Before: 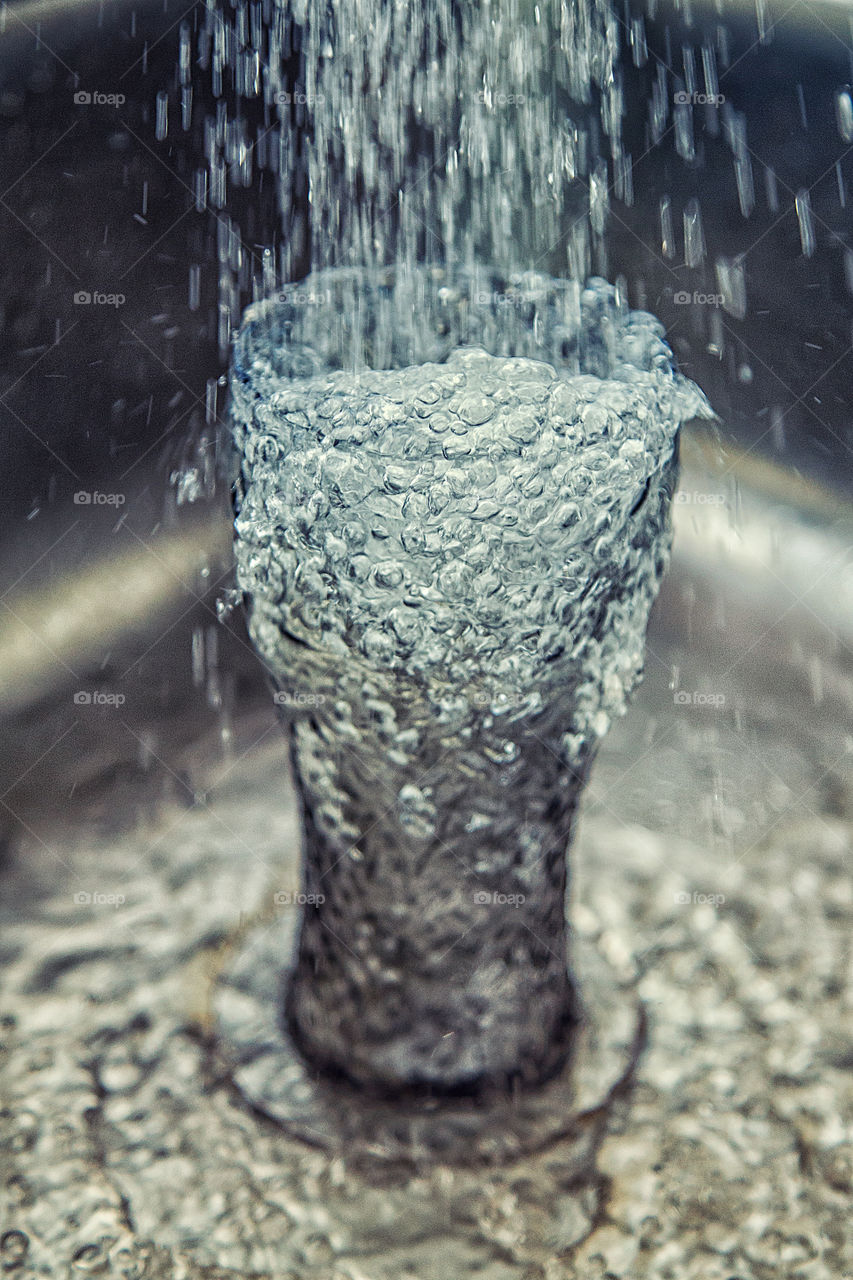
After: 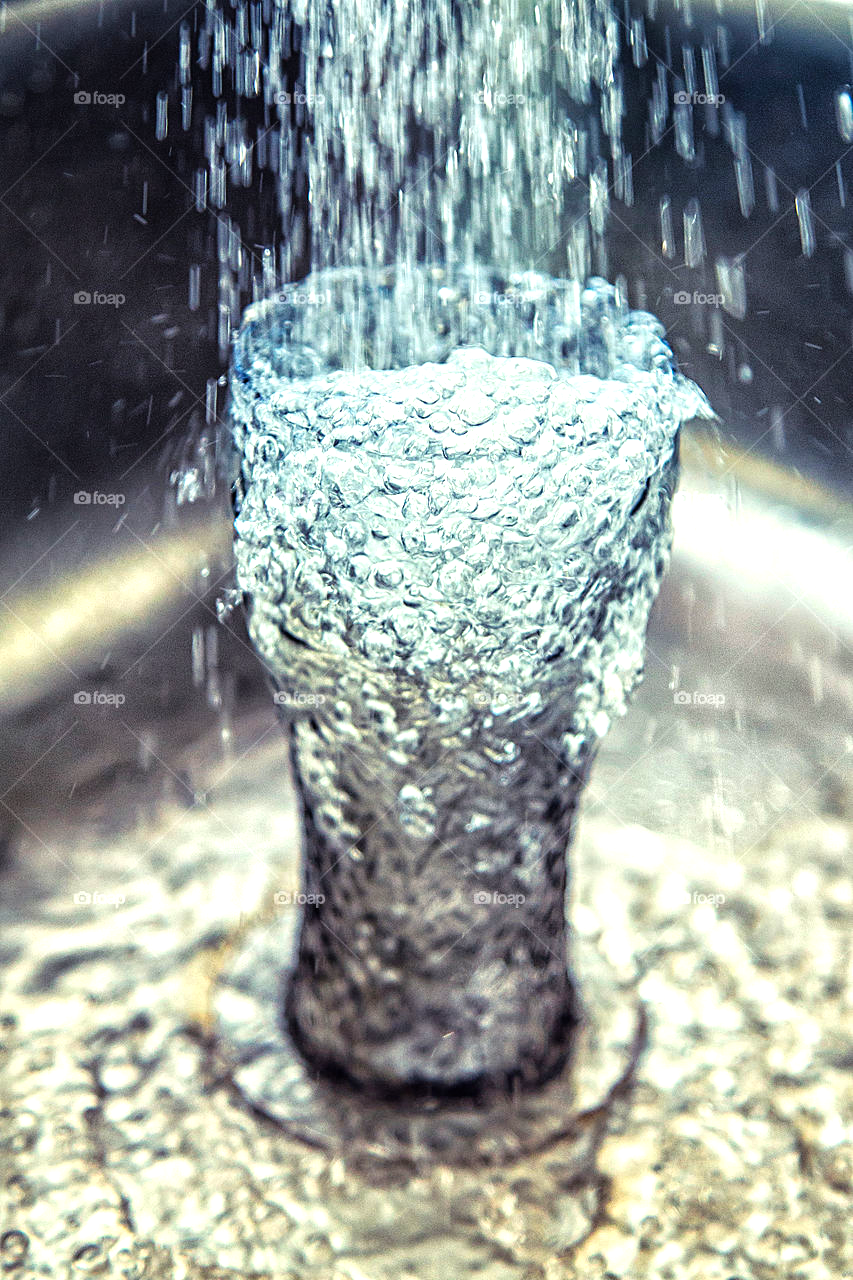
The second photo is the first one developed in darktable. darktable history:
color balance rgb: perceptual saturation grading › global saturation 30.873%, global vibrance 11.291%
tone equalizer: -8 EV -1.12 EV, -7 EV -1.01 EV, -6 EV -0.841 EV, -5 EV -0.559 EV, -3 EV 0.562 EV, -2 EV 0.843 EV, -1 EV 0.995 EV, +0 EV 1.06 EV
